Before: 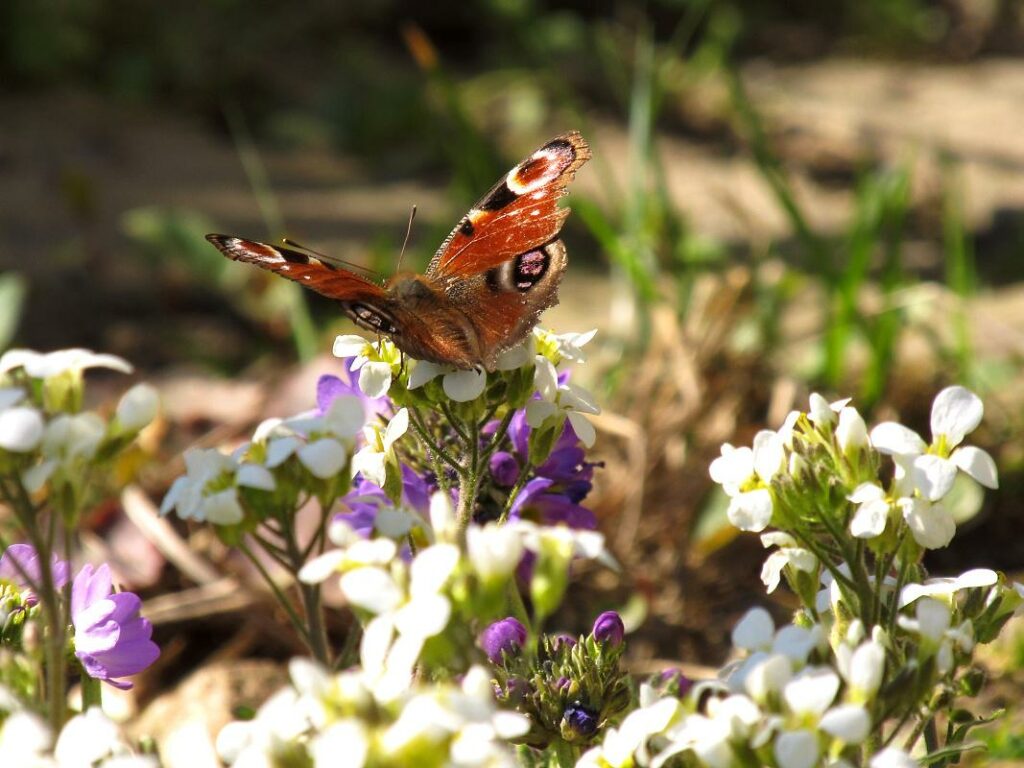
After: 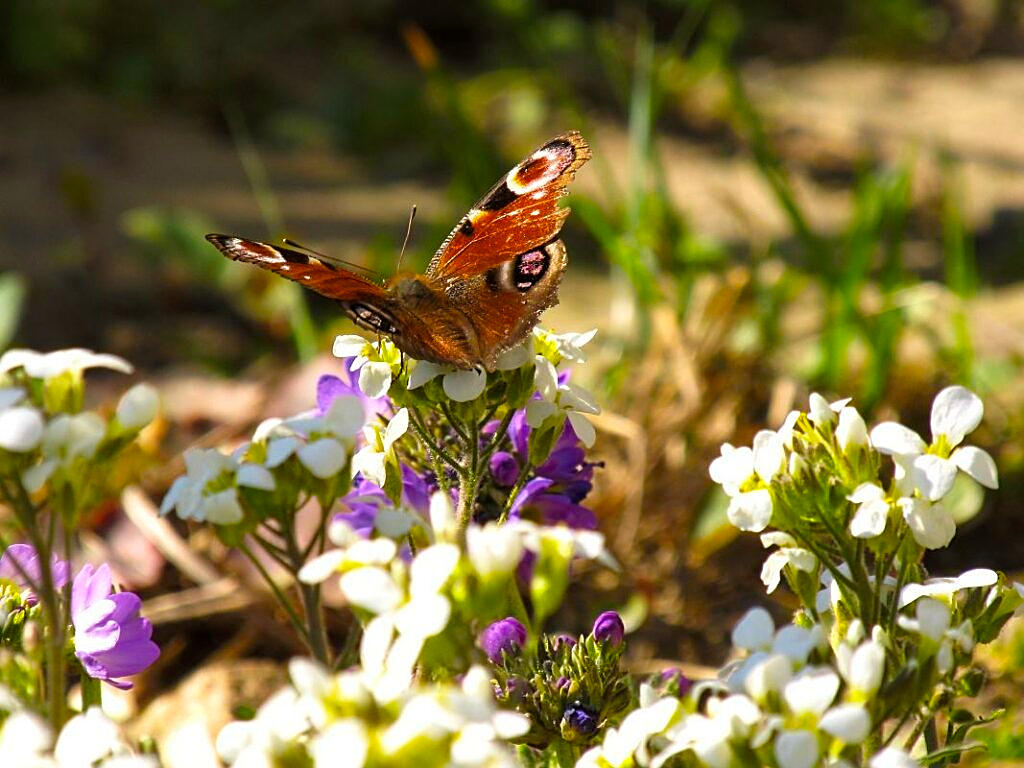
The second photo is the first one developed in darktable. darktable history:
color balance rgb: perceptual saturation grading › global saturation 25%, global vibrance 20%
sharpen: on, module defaults
